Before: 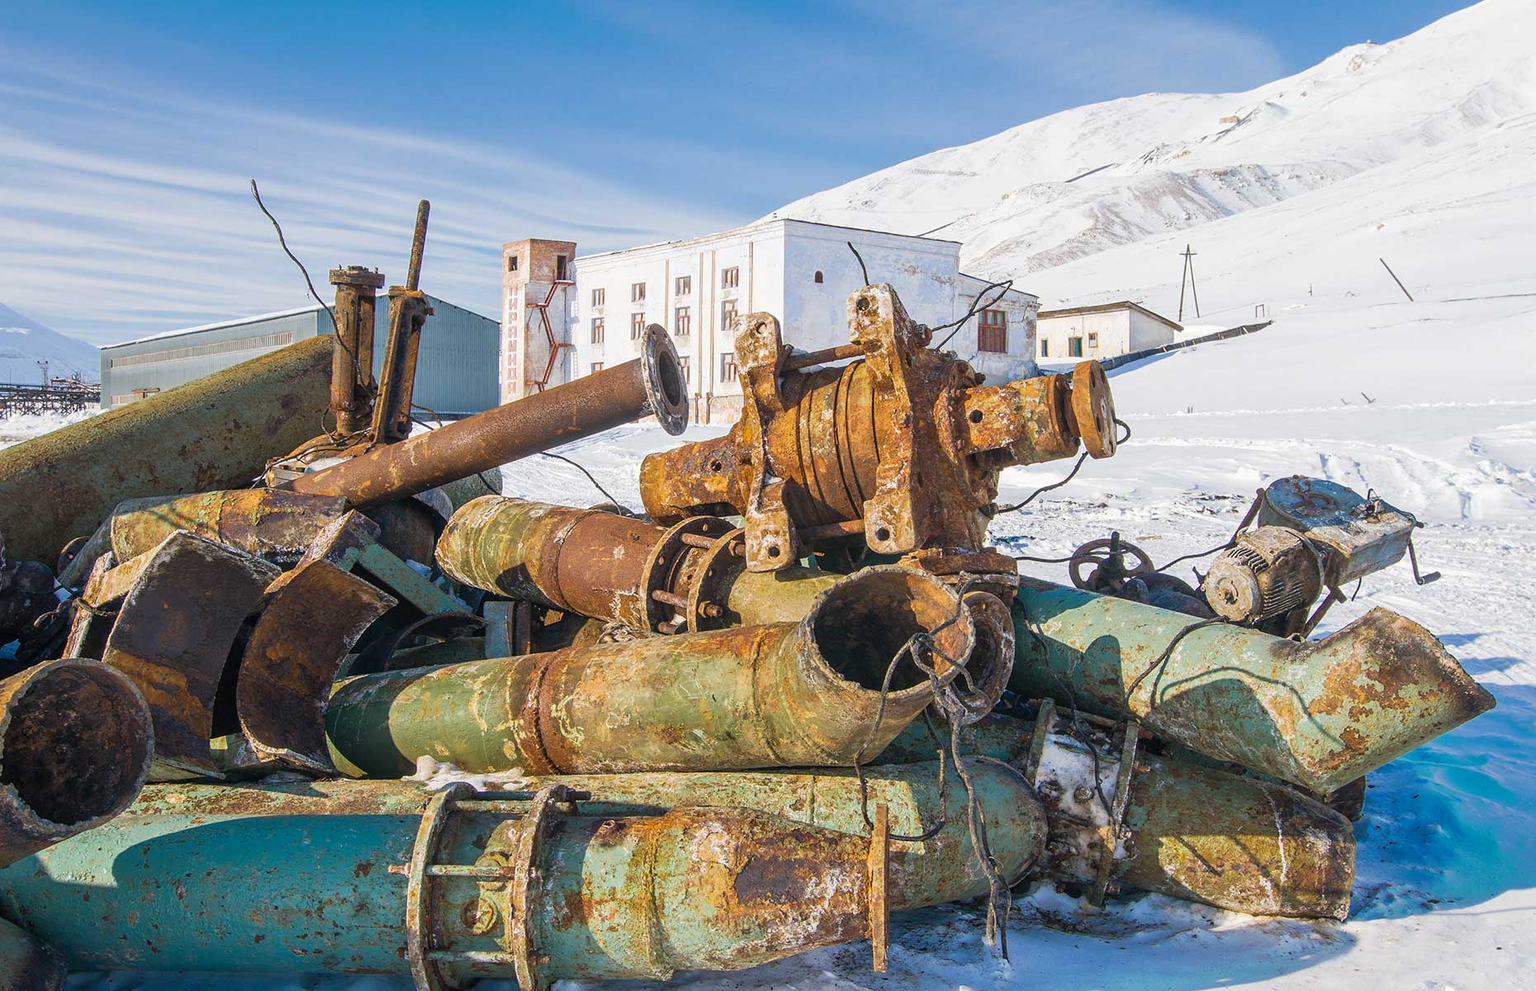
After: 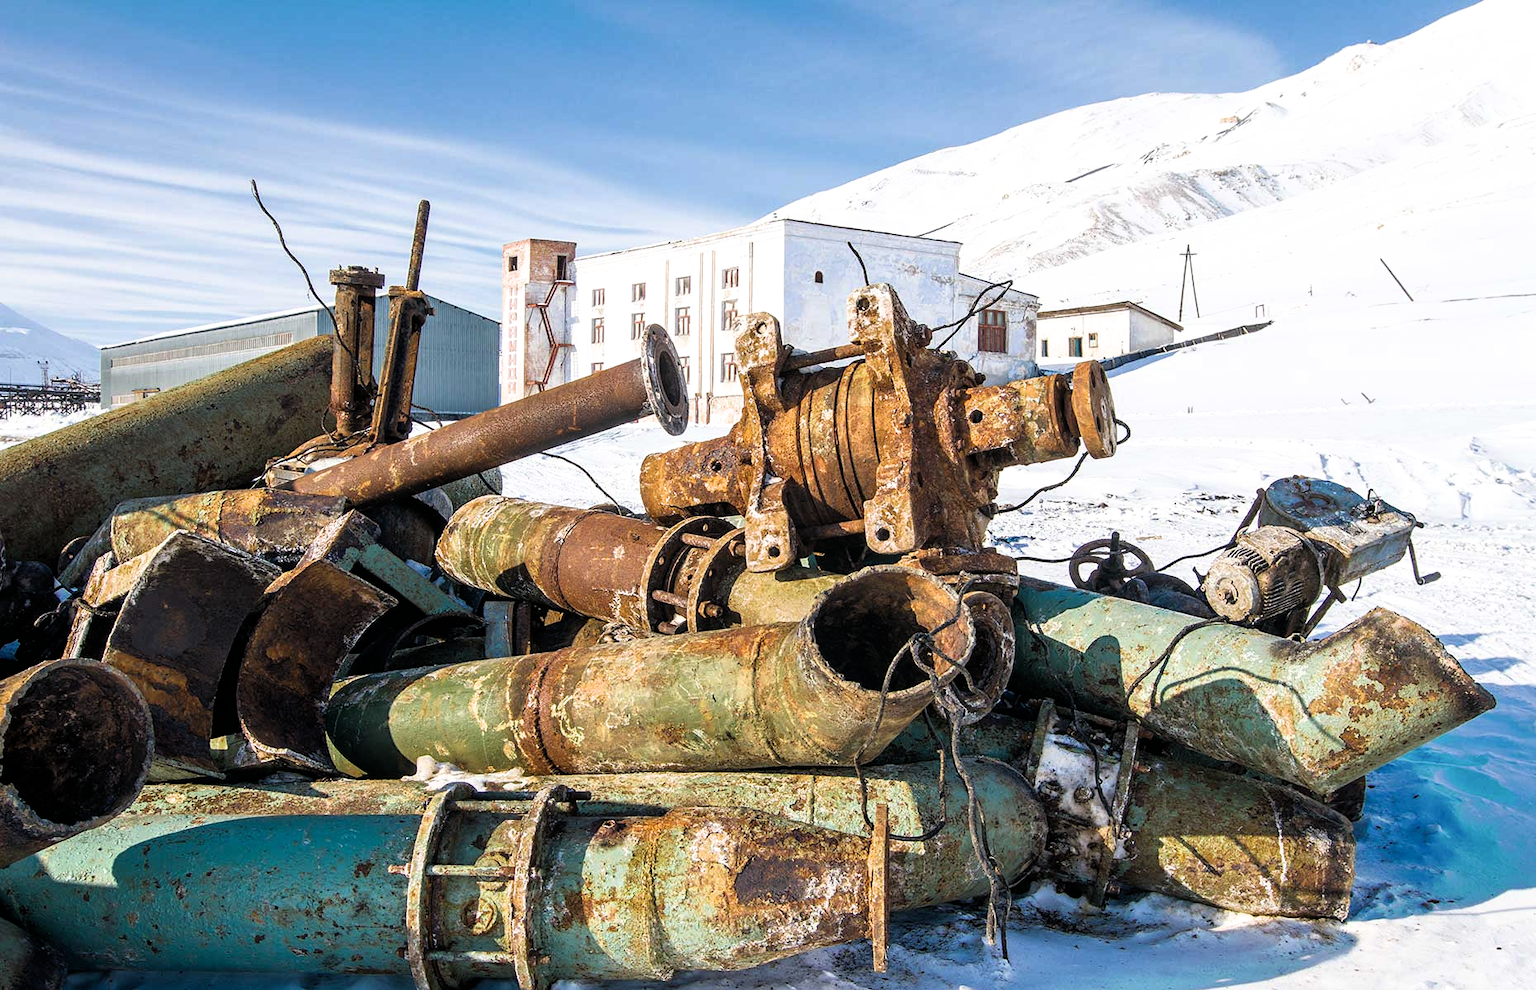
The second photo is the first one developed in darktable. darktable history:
filmic rgb: black relative exposure -8.23 EV, white relative exposure 2.2 EV, target white luminance 99.888%, hardness 7.17, latitude 75.19%, contrast 1.319, highlights saturation mix -2.42%, shadows ↔ highlights balance 30.41%
